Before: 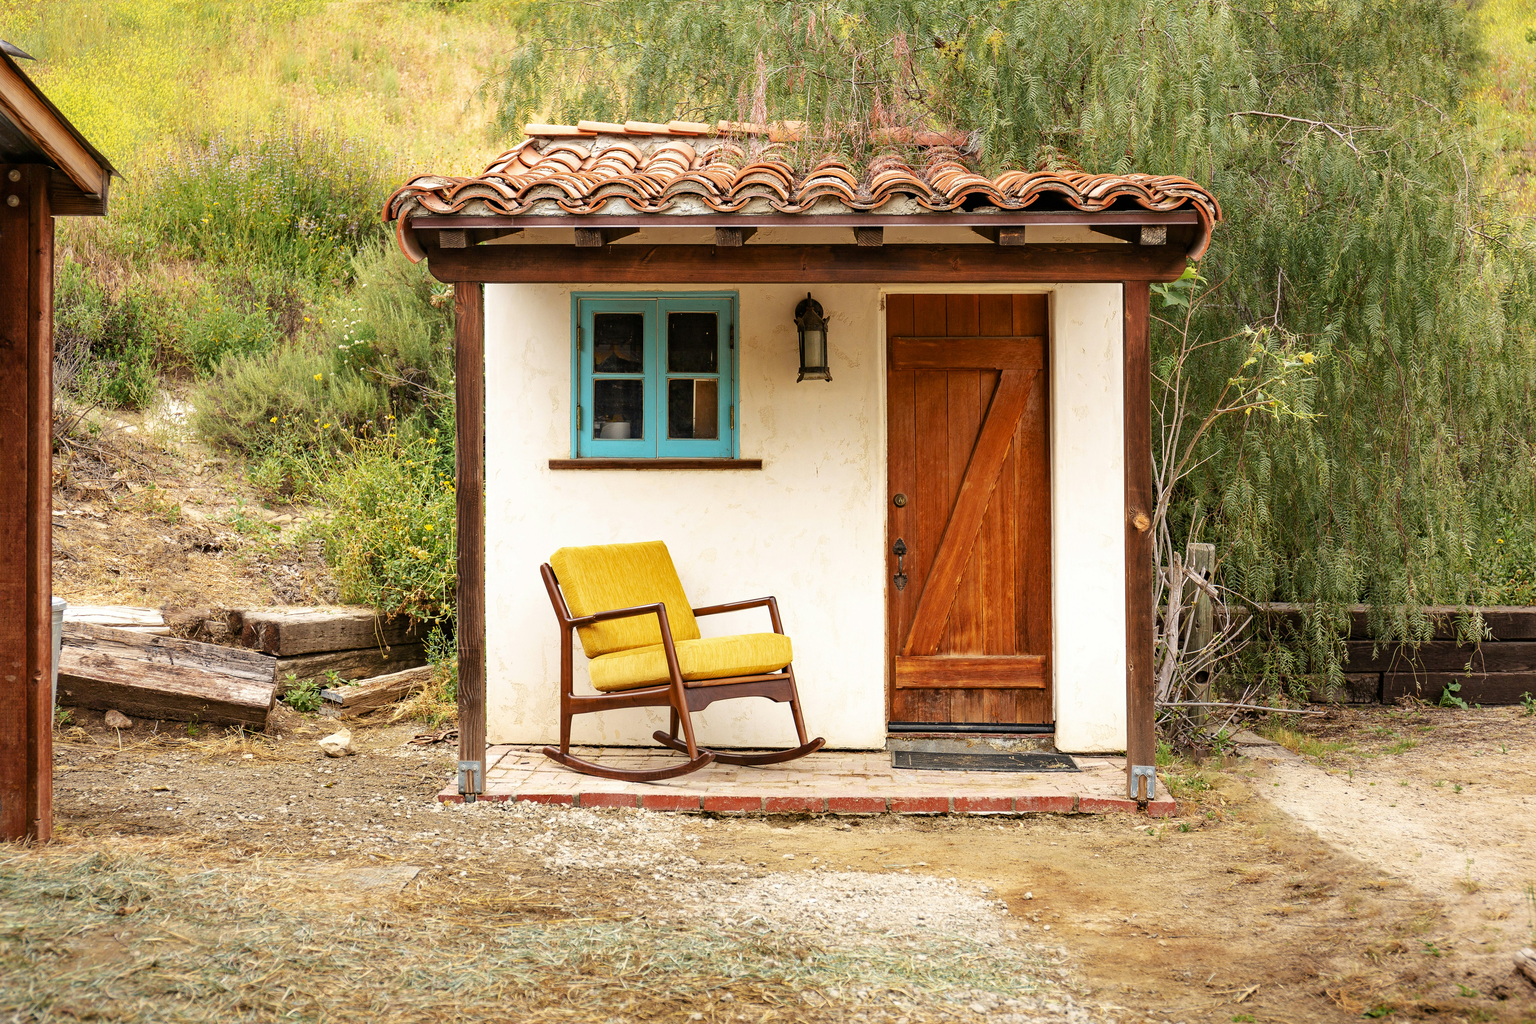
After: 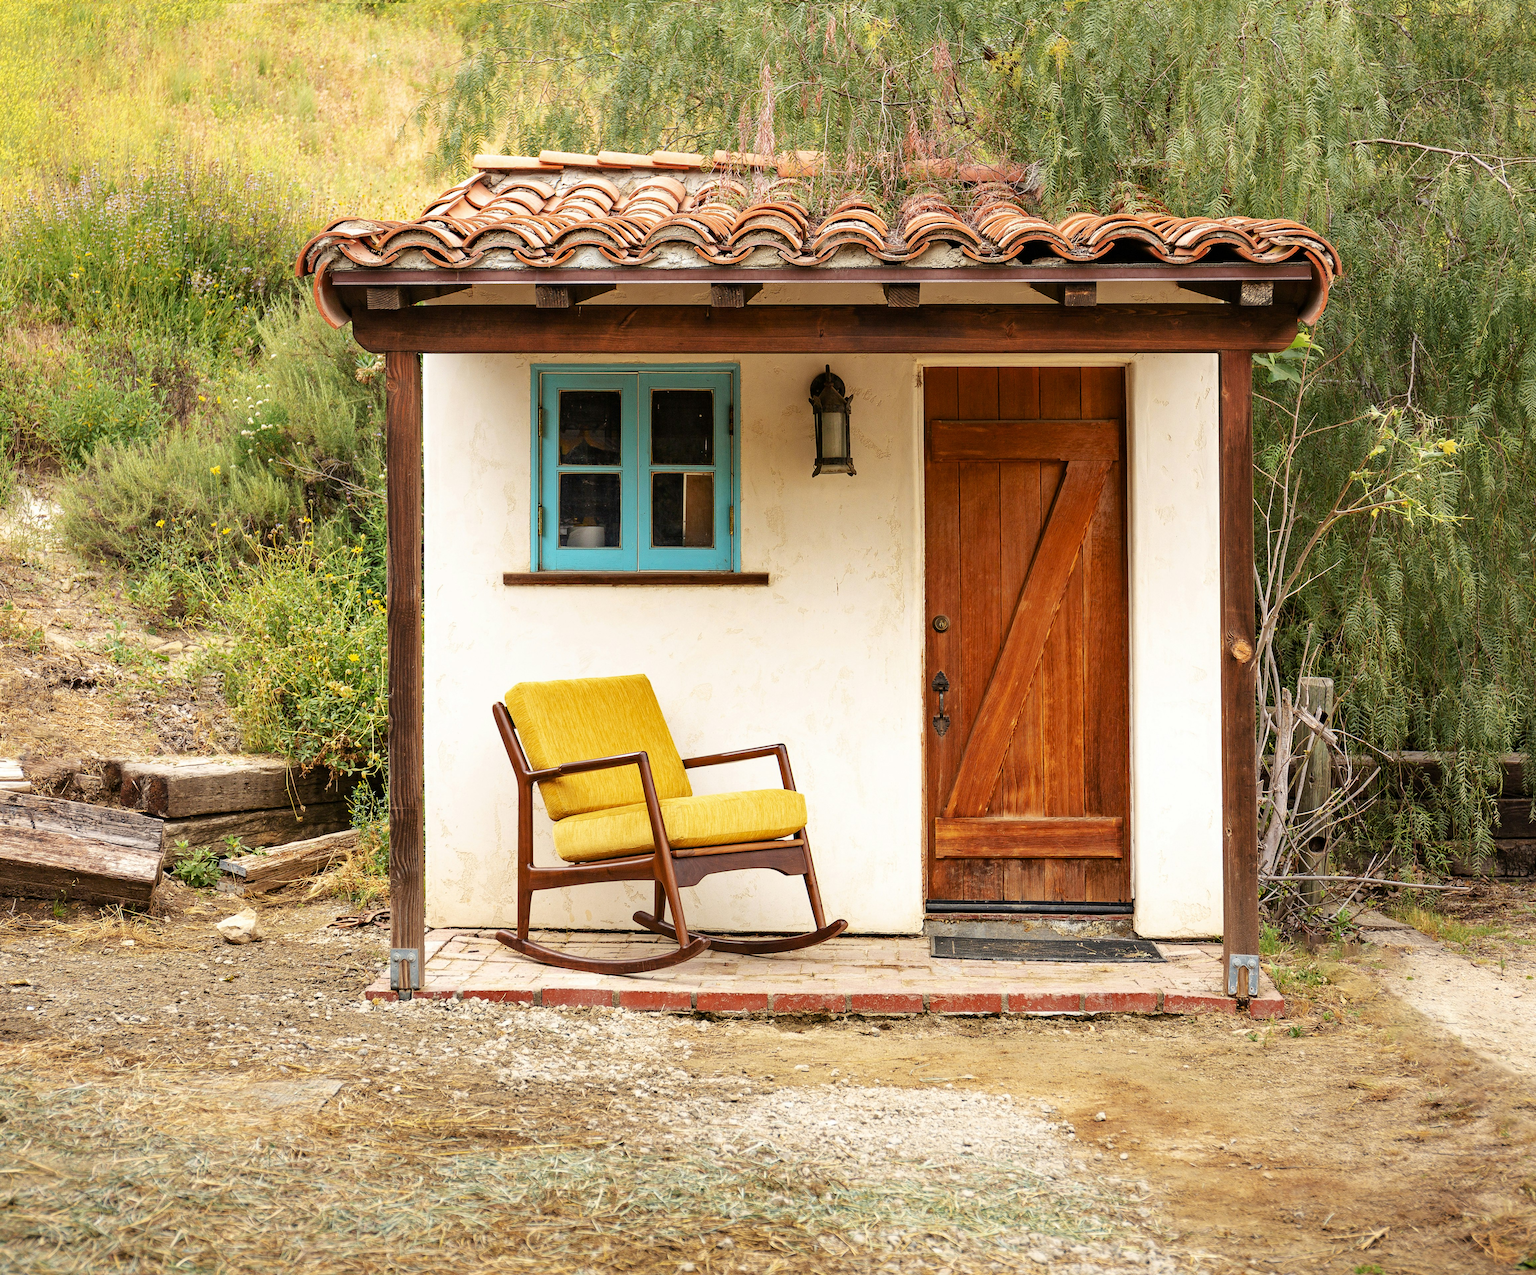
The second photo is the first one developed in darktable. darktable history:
crop and rotate: left 9.479%, right 10.271%
